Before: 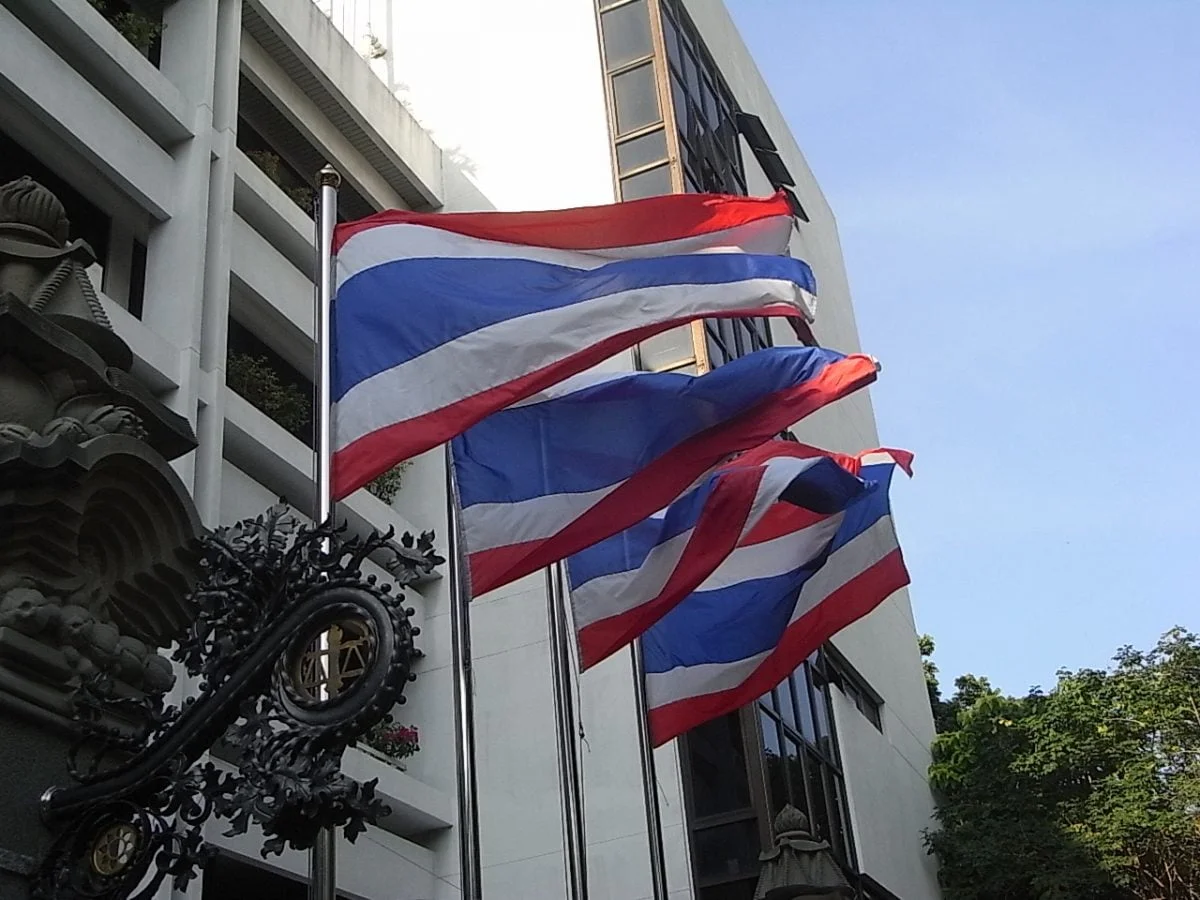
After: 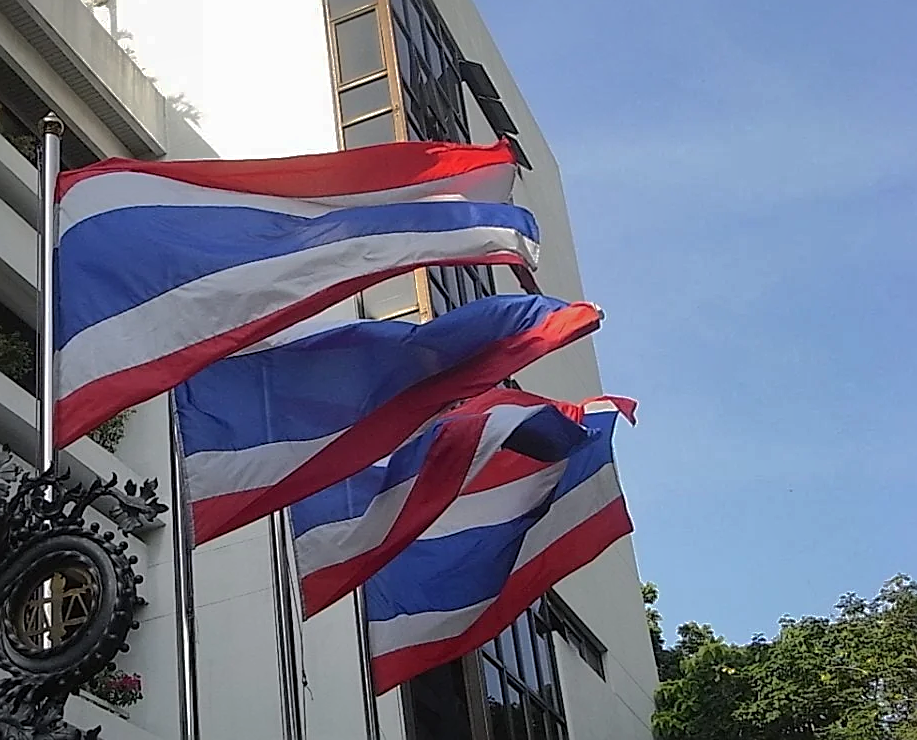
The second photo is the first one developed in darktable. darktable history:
crop: left 23.095%, top 5.827%, bottom 11.854%
shadows and highlights: shadows 25, highlights -70
rotate and perspective: automatic cropping original format, crop left 0, crop top 0
sharpen: on, module defaults
